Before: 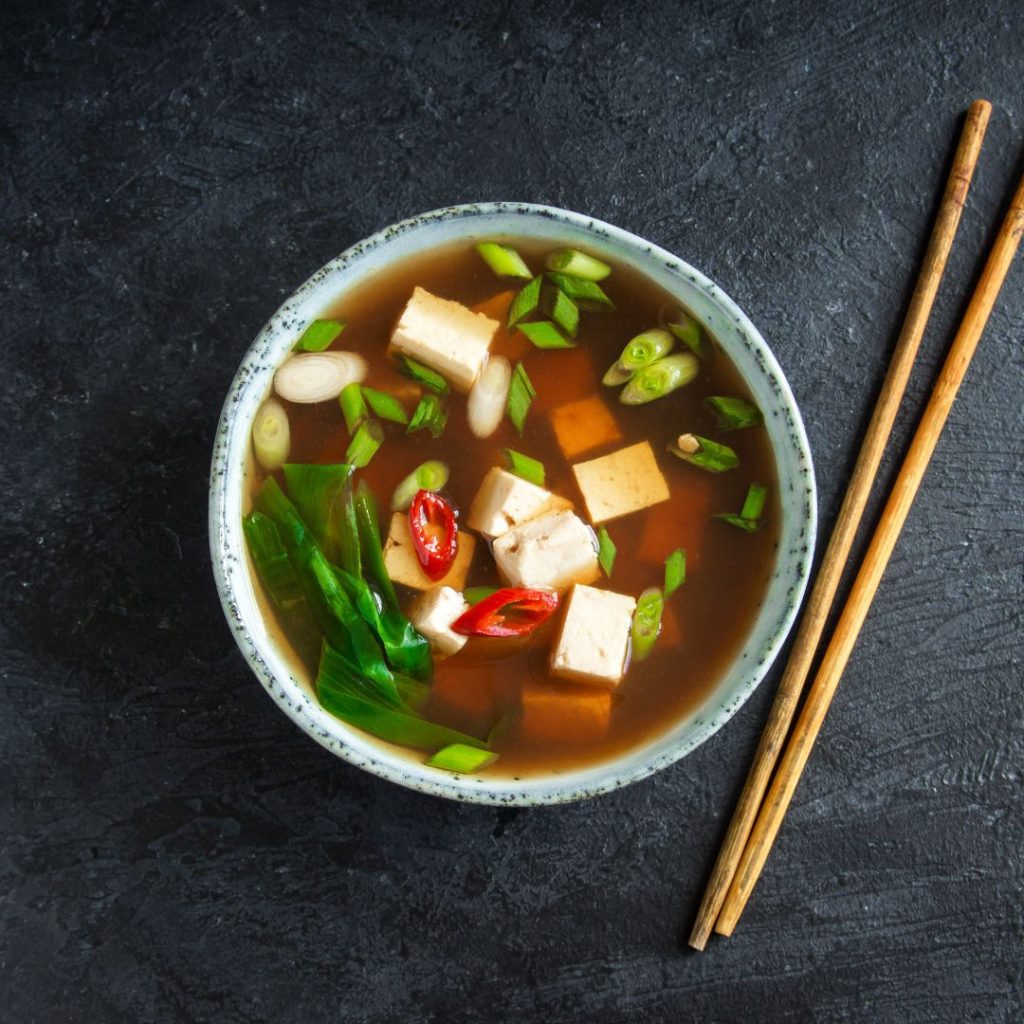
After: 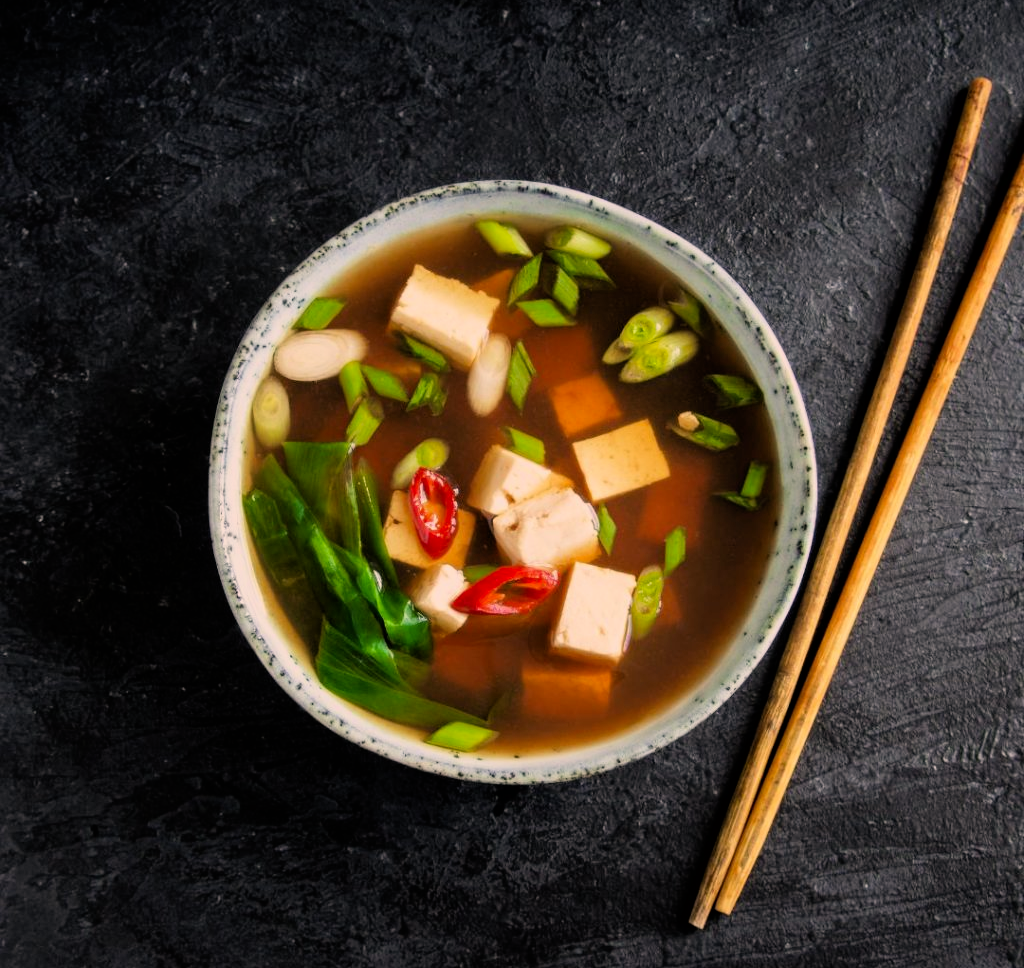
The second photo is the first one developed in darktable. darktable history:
crop and rotate: top 2.166%, bottom 3.285%
filmic rgb: black relative exposure -8 EV, white relative exposure 4.02 EV, hardness 4.12, latitude 49.94%, contrast 1.101, color science v6 (2022)
color correction: highlights a* 11.42, highlights b* 11.79
